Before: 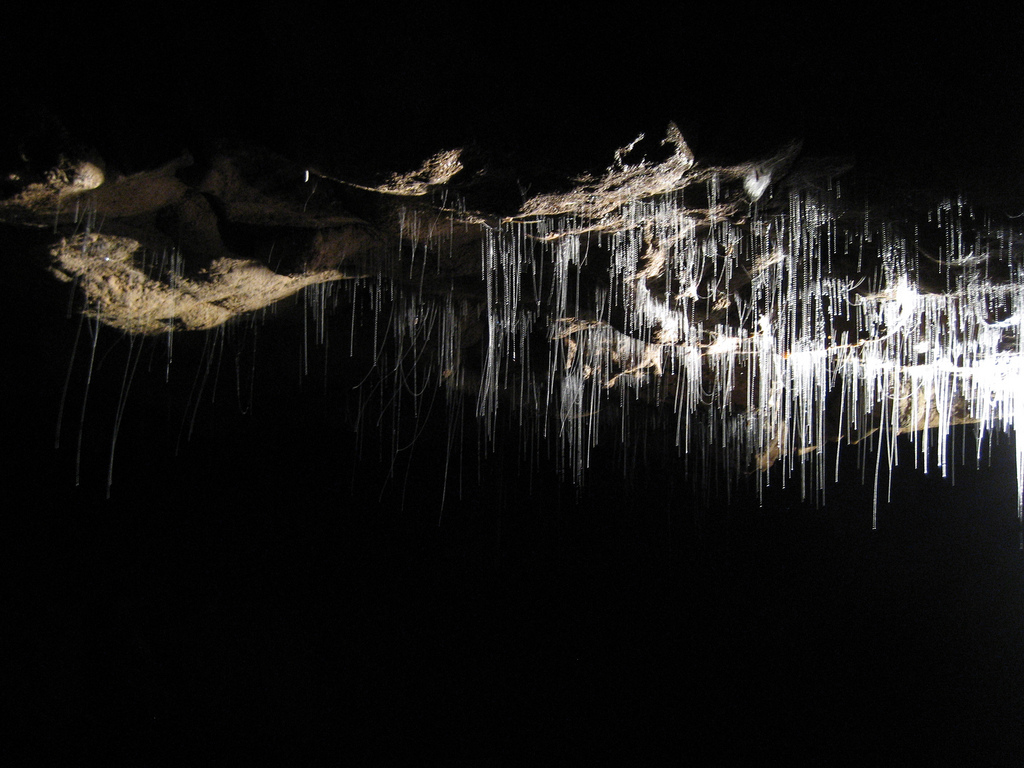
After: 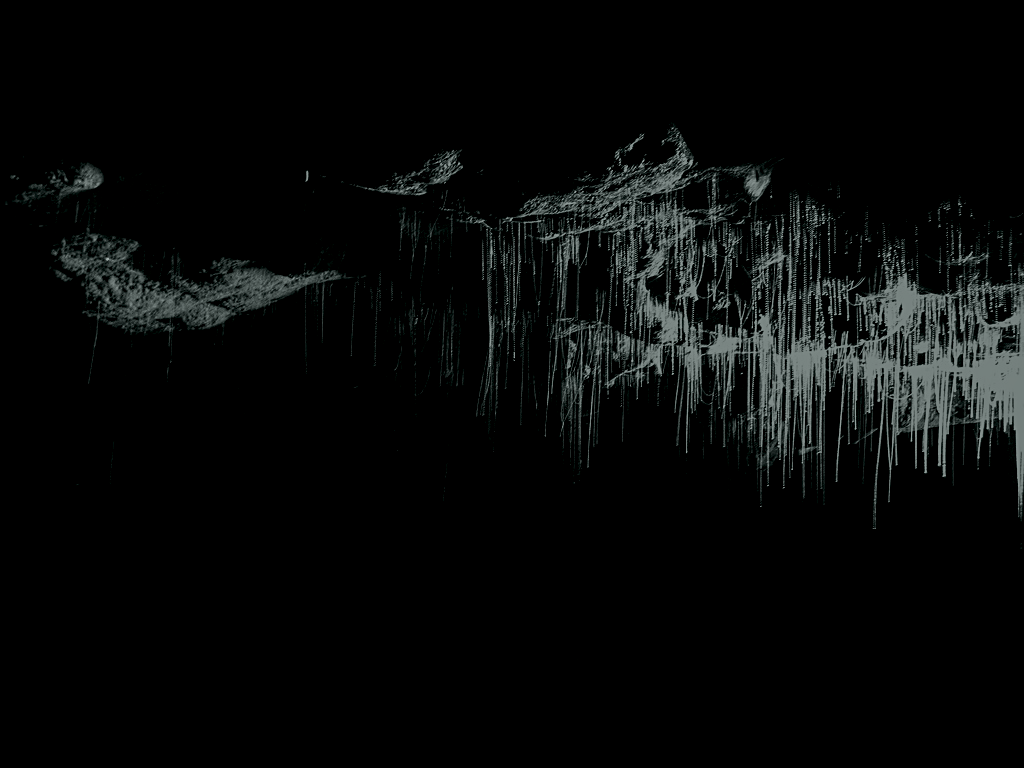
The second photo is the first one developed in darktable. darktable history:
sharpen: on, module defaults
colorize: hue 90°, saturation 19%, lightness 1.59%, version 1
tone equalizer: -8 EV -1.08 EV, -7 EV -1.01 EV, -6 EV -0.867 EV, -5 EV -0.578 EV, -3 EV 0.578 EV, -2 EV 0.867 EV, -1 EV 1.01 EV, +0 EV 1.08 EV, edges refinement/feathering 500, mask exposure compensation -1.57 EV, preserve details no
local contrast: highlights 60%, shadows 60%, detail 160%
